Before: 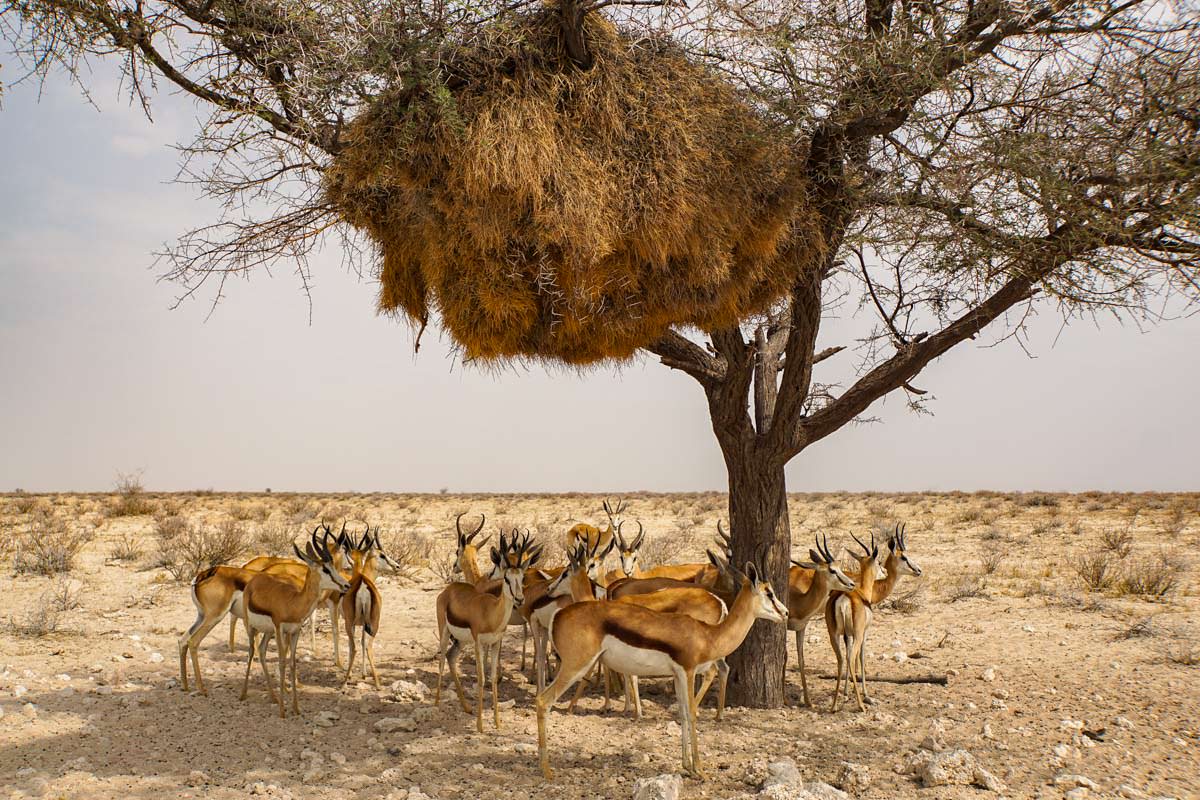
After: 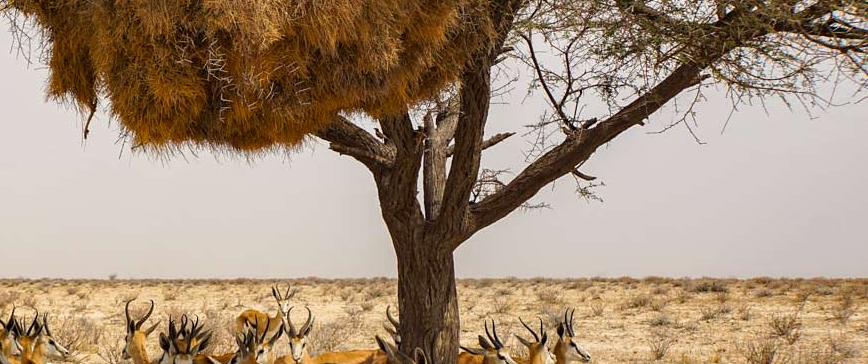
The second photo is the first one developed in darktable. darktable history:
crop and rotate: left 27.66%, top 26.994%, bottom 27.484%
